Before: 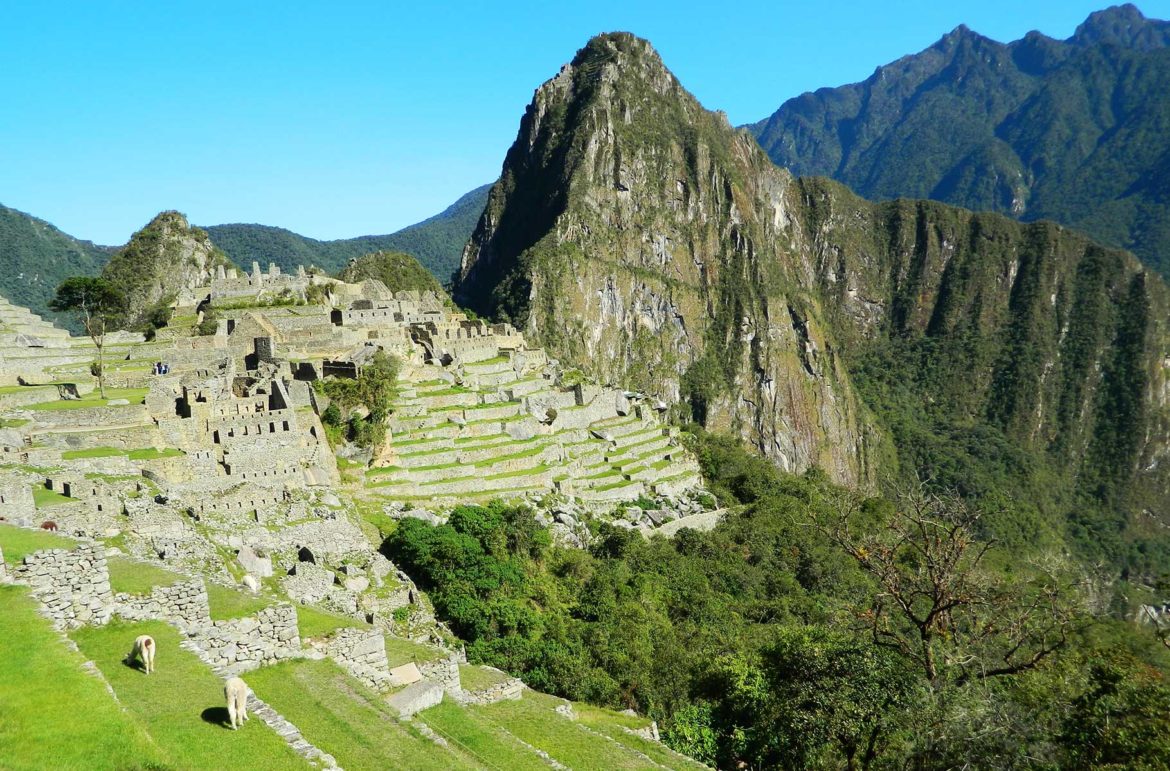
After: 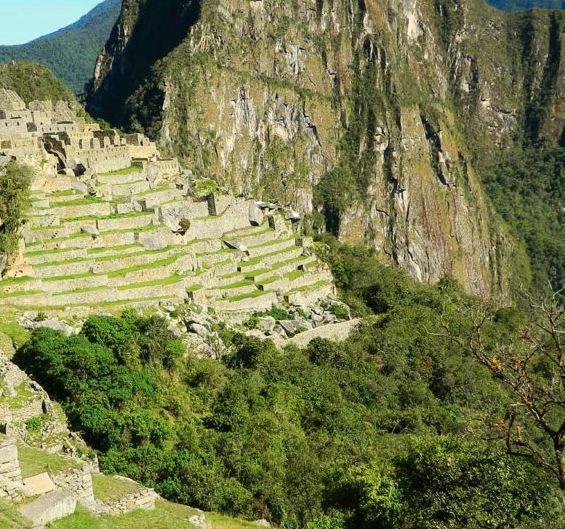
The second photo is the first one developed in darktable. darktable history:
crop: left 31.379%, top 24.658%, right 20.326%, bottom 6.628%
white balance: red 1.045, blue 0.932
color zones: curves: ch0 [(0.068, 0.464) (0.25, 0.5) (0.48, 0.508) (0.75, 0.536) (0.886, 0.476) (0.967, 0.456)]; ch1 [(0.066, 0.456) (0.25, 0.5) (0.616, 0.508) (0.746, 0.56) (0.934, 0.444)]
